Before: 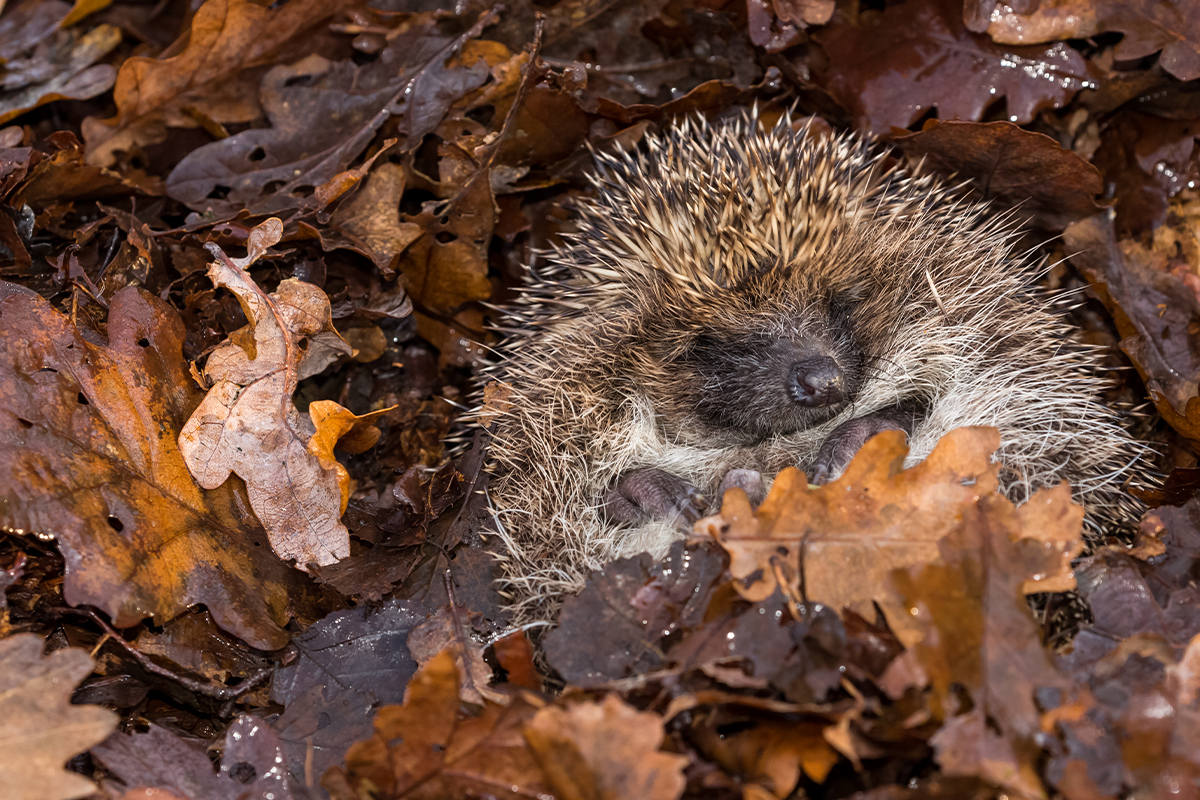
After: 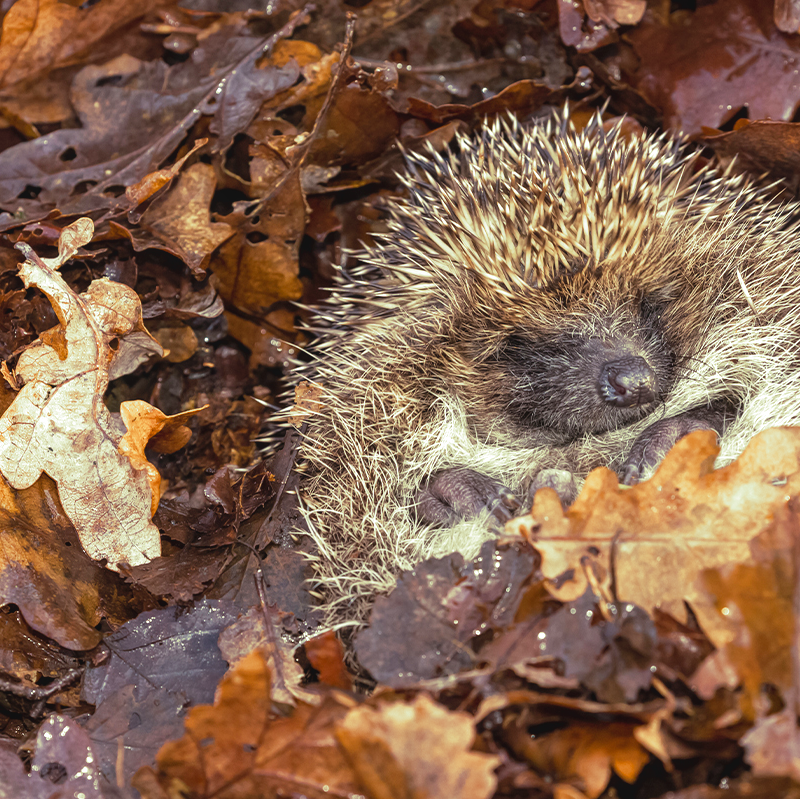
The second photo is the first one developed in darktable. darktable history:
crop and rotate: left 15.754%, right 17.579%
local contrast: highlights 100%, shadows 100%, detail 120%, midtone range 0.2
exposure: black level correction 0.001, exposure 0.5 EV, compensate exposure bias true, compensate highlight preservation false
contrast brightness saturation: contrast -0.1, brightness 0.05, saturation 0.08
split-toning: shadows › hue 290.82°, shadows › saturation 0.34, highlights › saturation 0.38, balance 0, compress 50%
